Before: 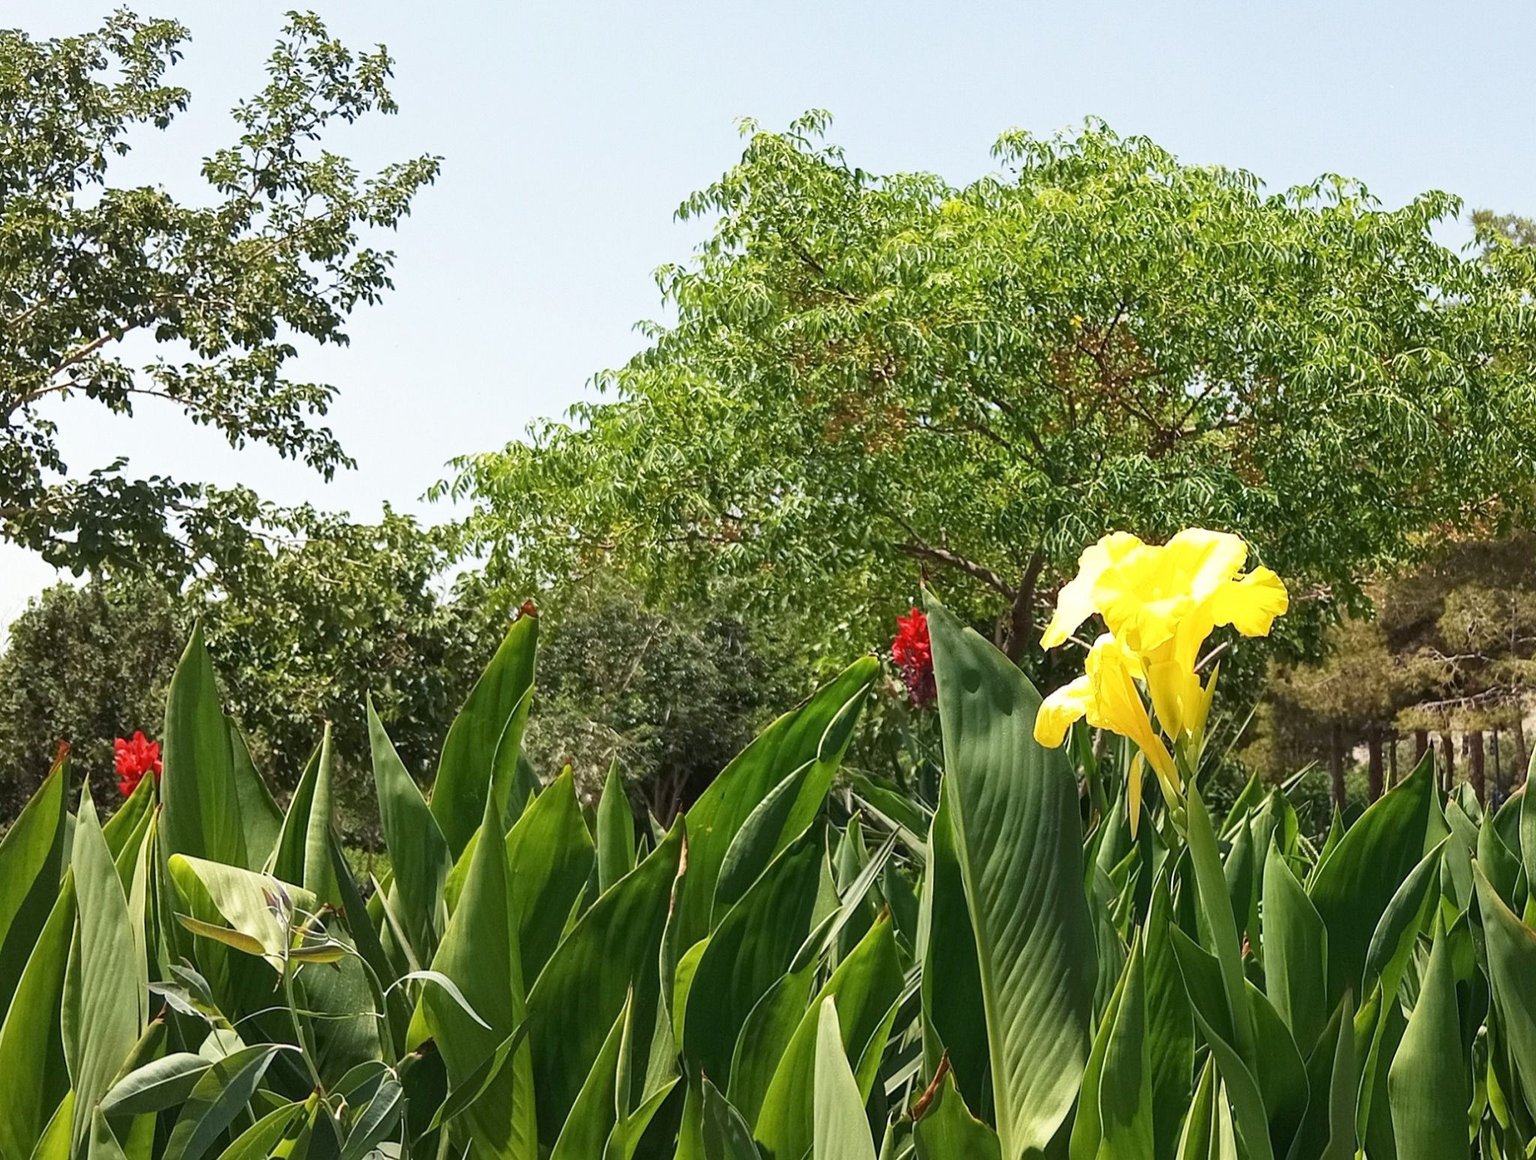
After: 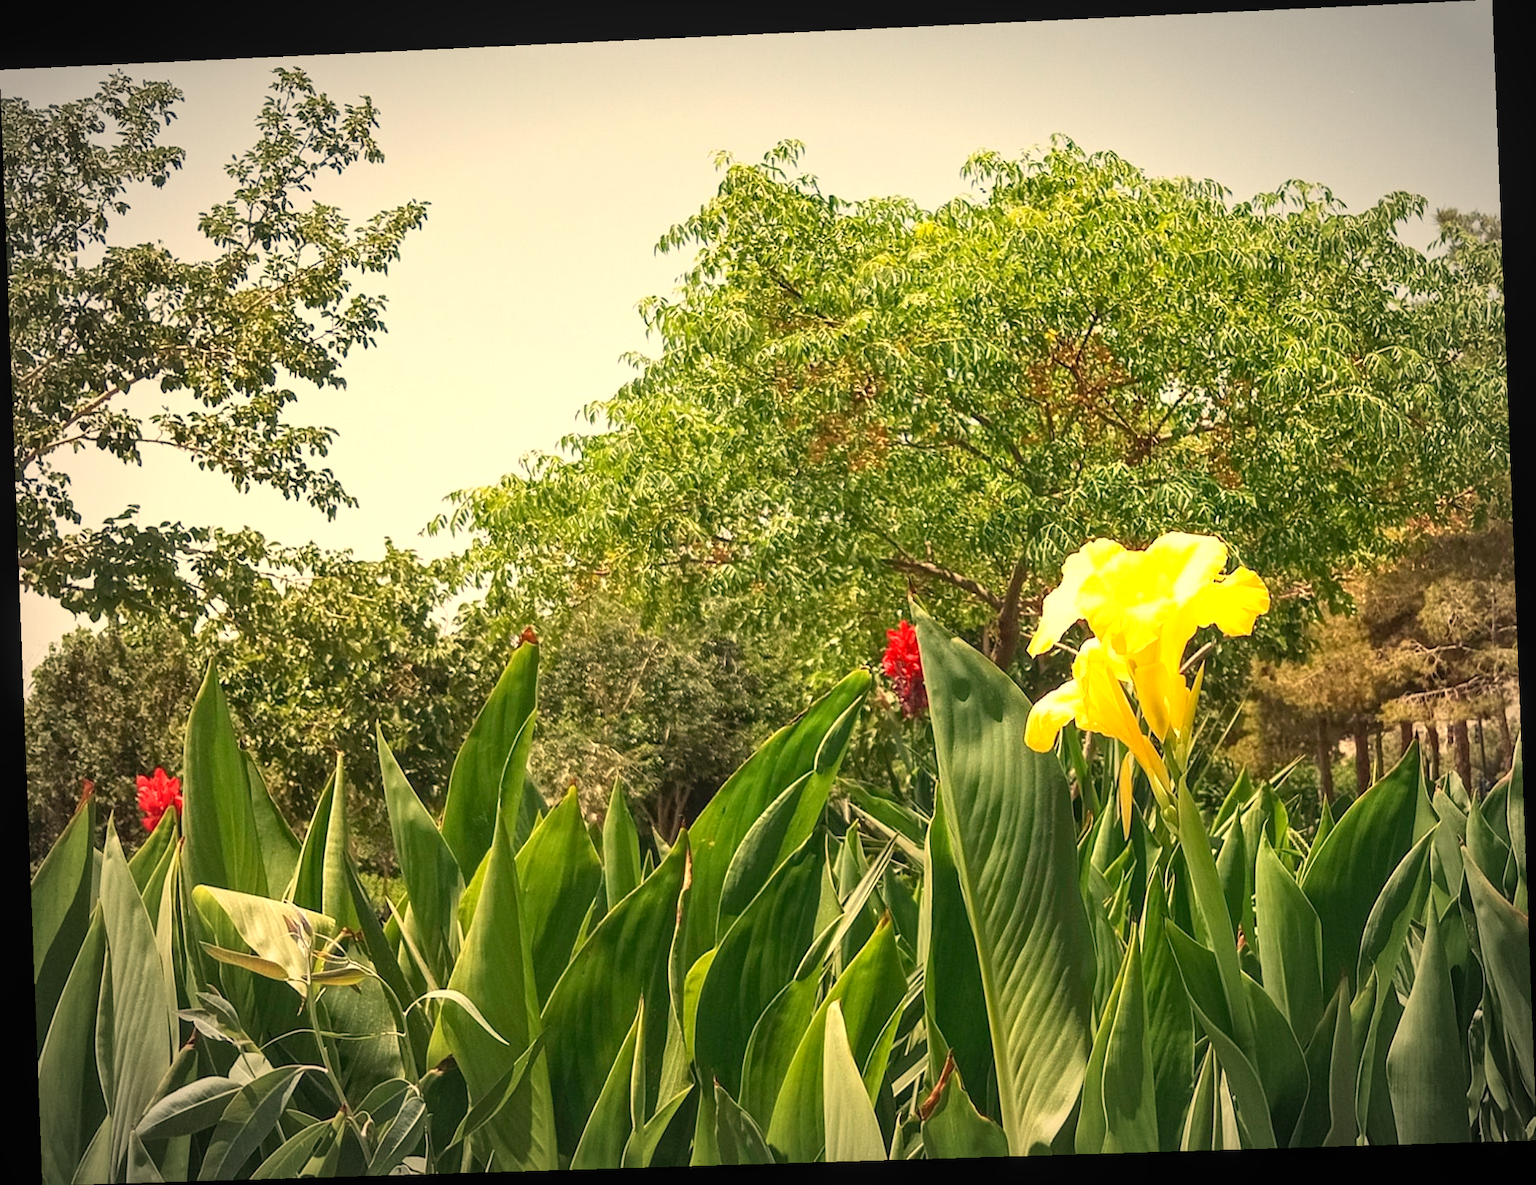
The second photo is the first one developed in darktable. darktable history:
rotate and perspective: rotation -2.22°, lens shift (horizontal) -0.022, automatic cropping off
local contrast: detail 110%
levels: levels [0, 0.435, 0.917]
white balance: red 1.138, green 0.996, blue 0.812
vignetting: automatic ratio true
